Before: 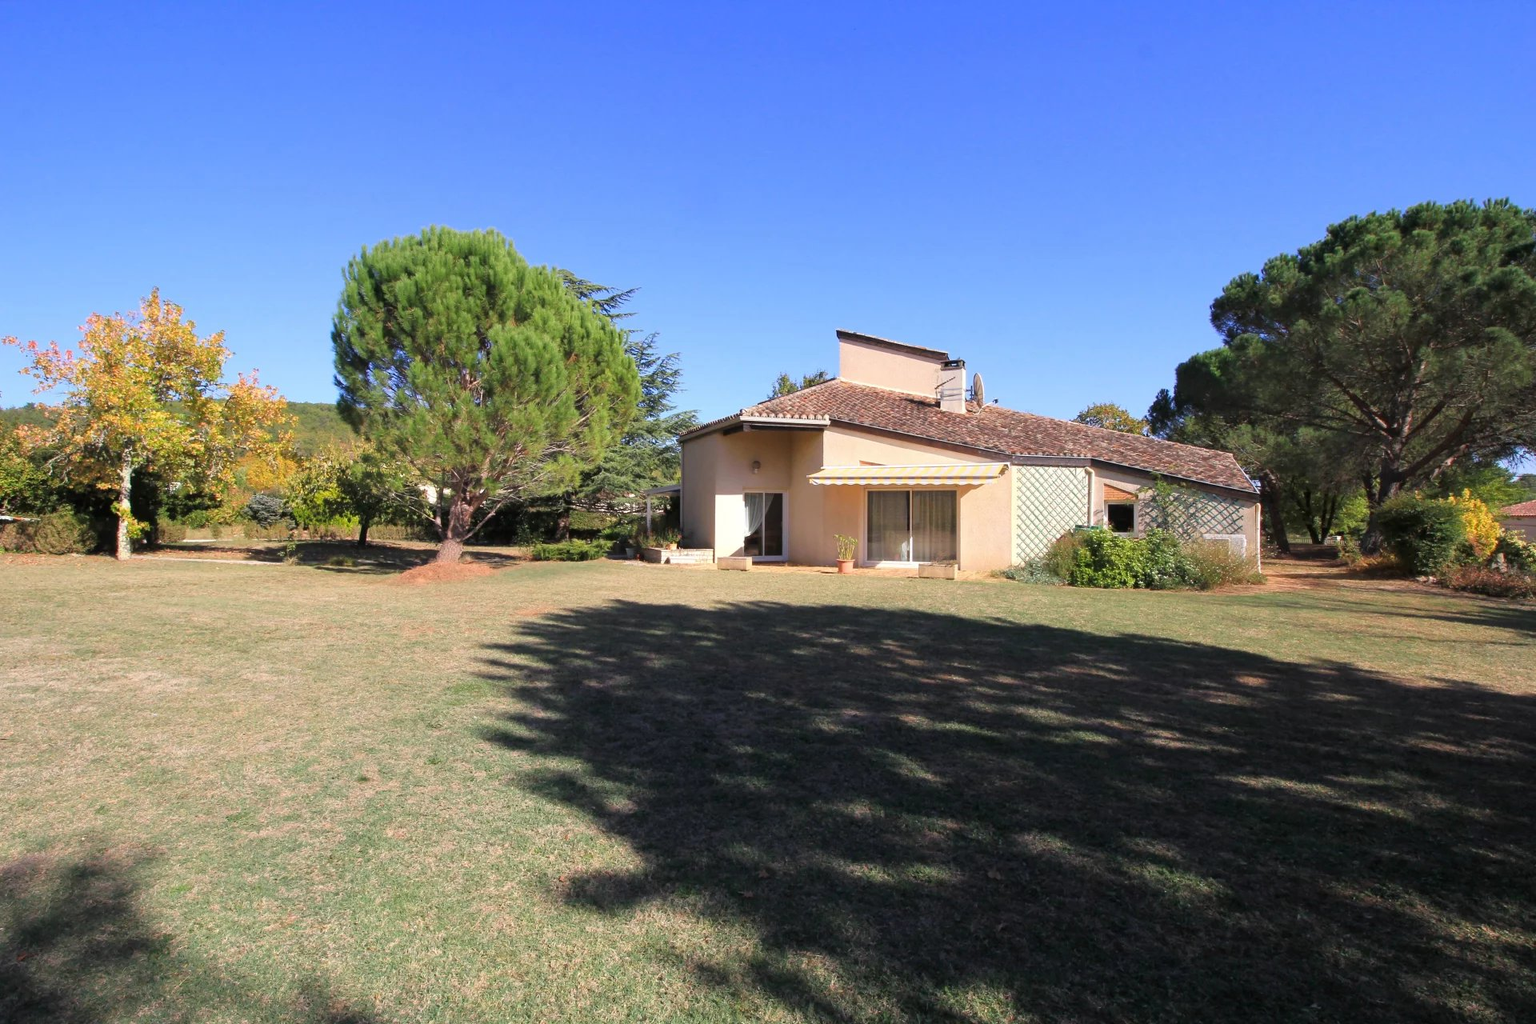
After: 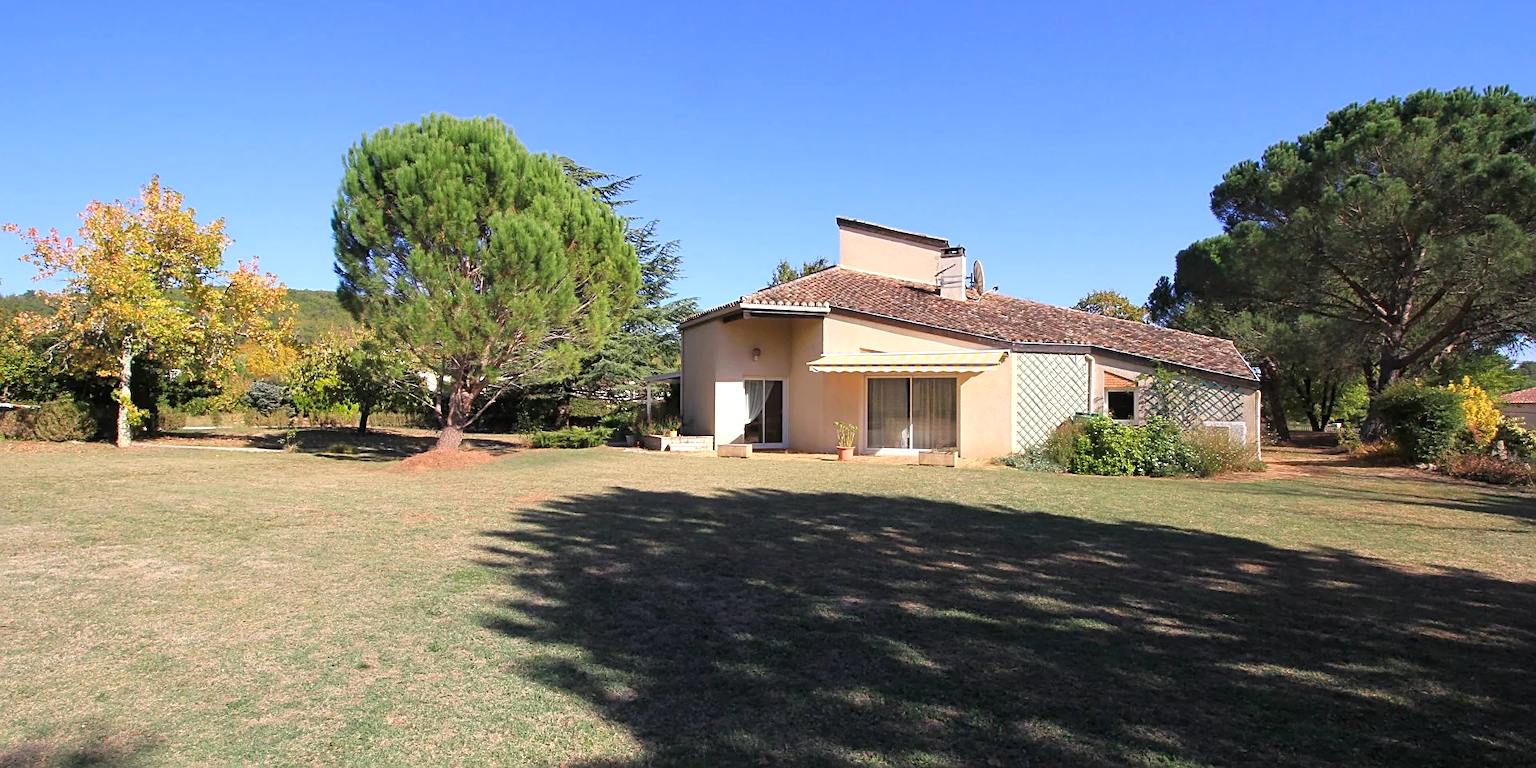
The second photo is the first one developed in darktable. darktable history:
sharpen: on, module defaults
white balance: red 1, blue 1
crop: top 11.038%, bottom 13.962%
exposure: exposure 0.131 EV, compensate highlight preservation false
